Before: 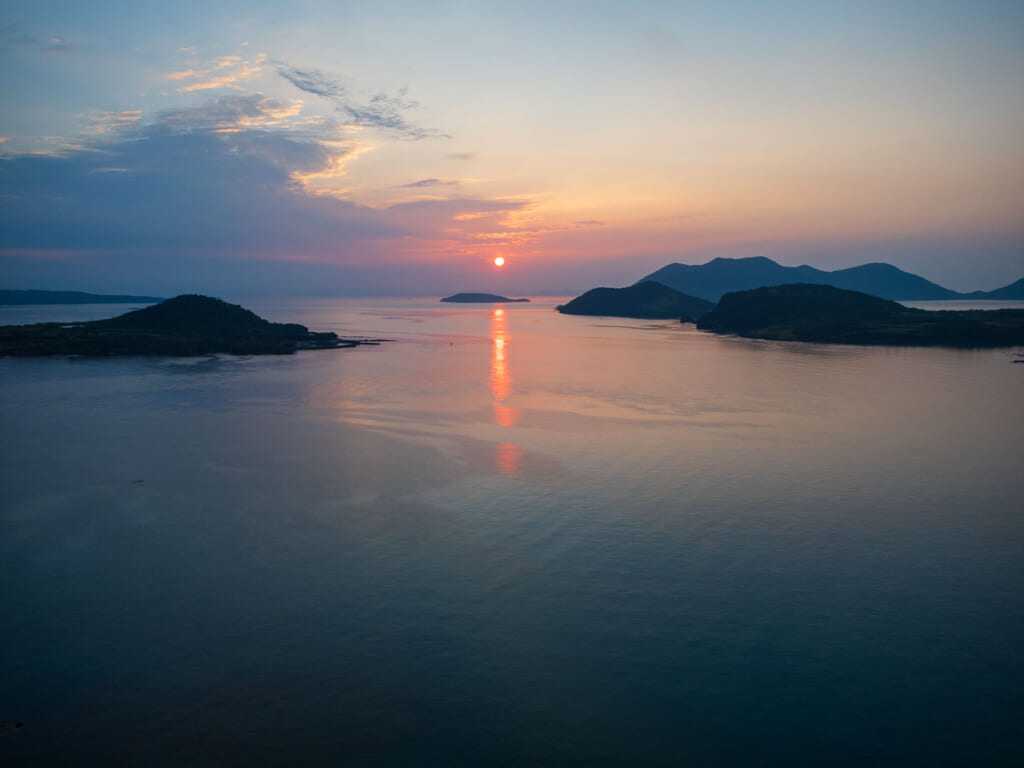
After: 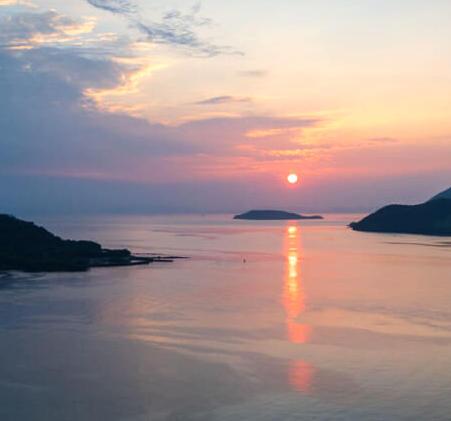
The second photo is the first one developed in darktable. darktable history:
crop: left 20.248%, top 10.86%, right 35.675%, bottom 34.321%
tone equalizer: -8 EV -0.417 EV, -7 EV -0.389 EV, -6 EV -0.333 EV, -5 EV -0.222 EV, -3 EV 0.222 EV, -2 EV 0.333 EV, -1 EV 0.389 EV, +0 EV 0.417 EV, edges refinement/feathering 500, mask exposure compensation -1.57 EV, preserve details no
